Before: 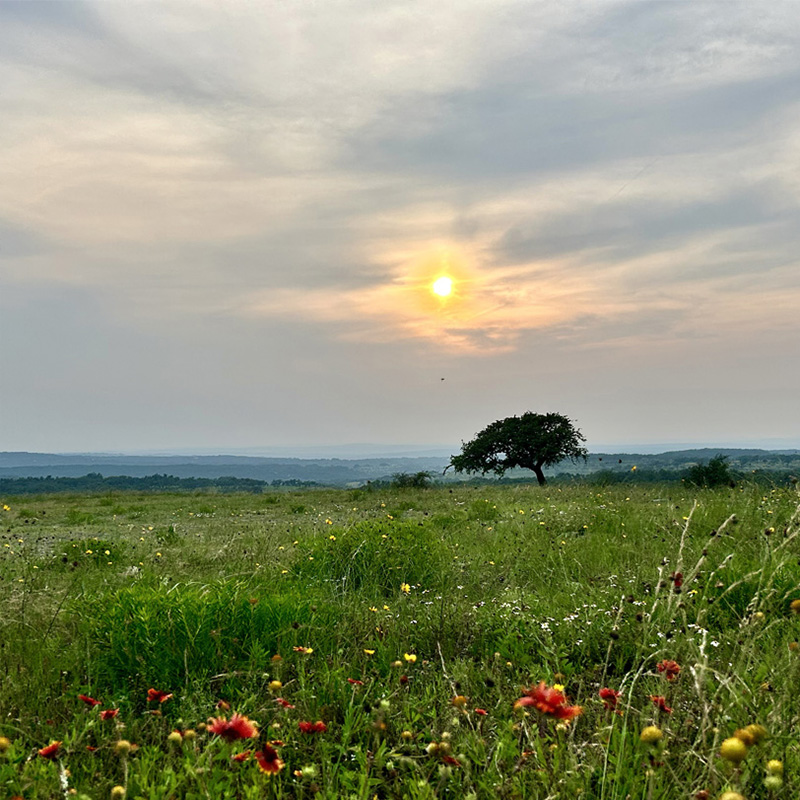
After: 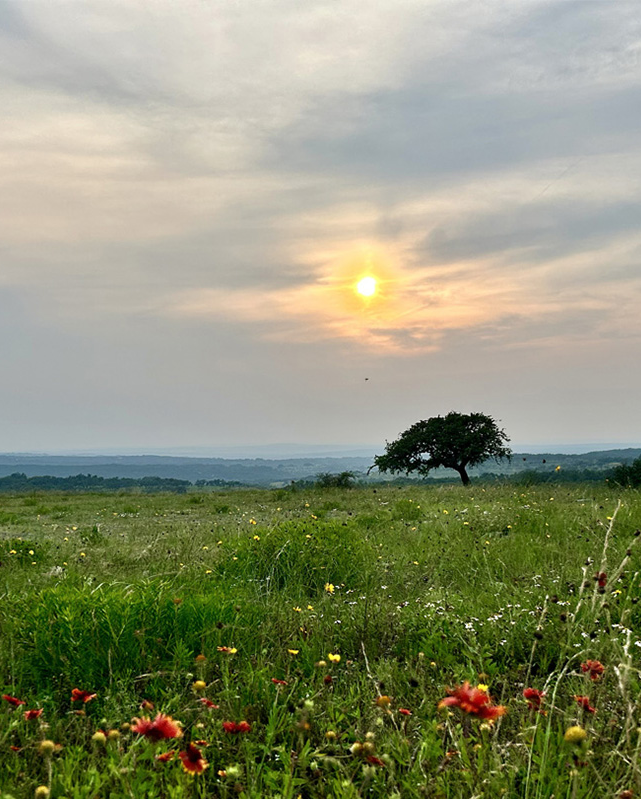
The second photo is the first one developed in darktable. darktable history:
crop and rotate: left 9.569%, right 10.301%
